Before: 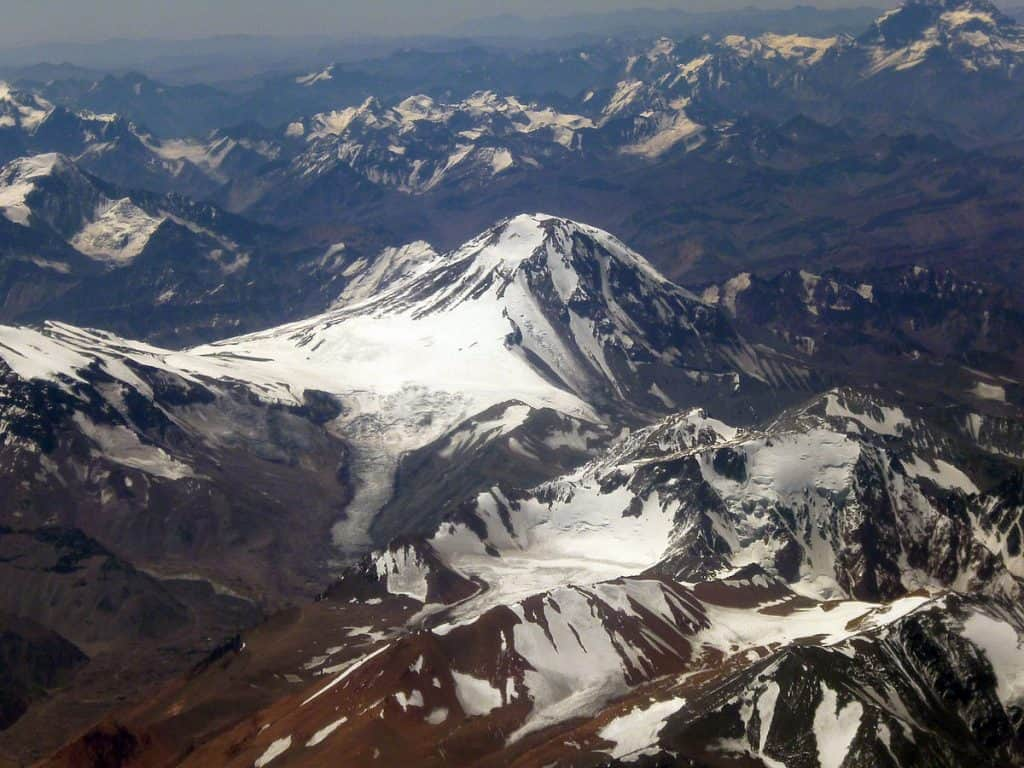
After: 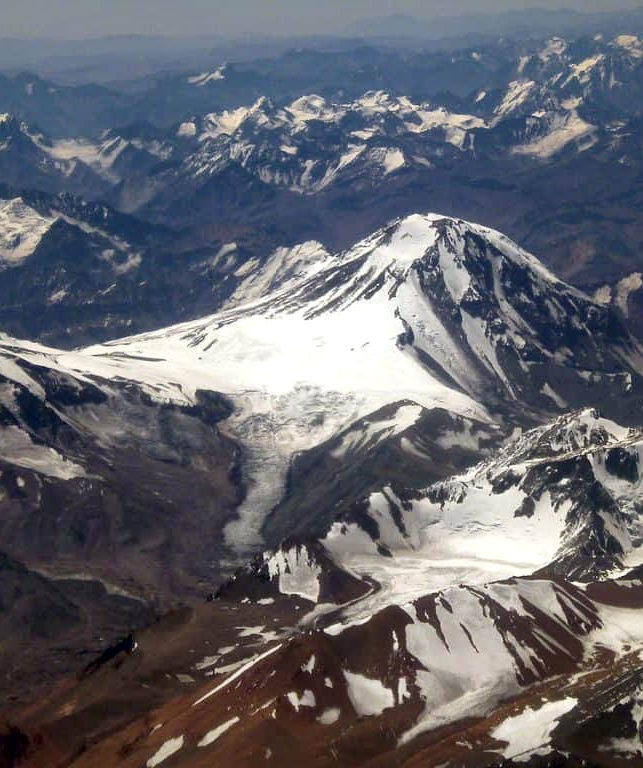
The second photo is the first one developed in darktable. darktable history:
local contrast: mode bilateral grid, contrast 25, coarseness 60, detail 151%, midtone range 0.2
crop: left 10.644%, right 26.528%
